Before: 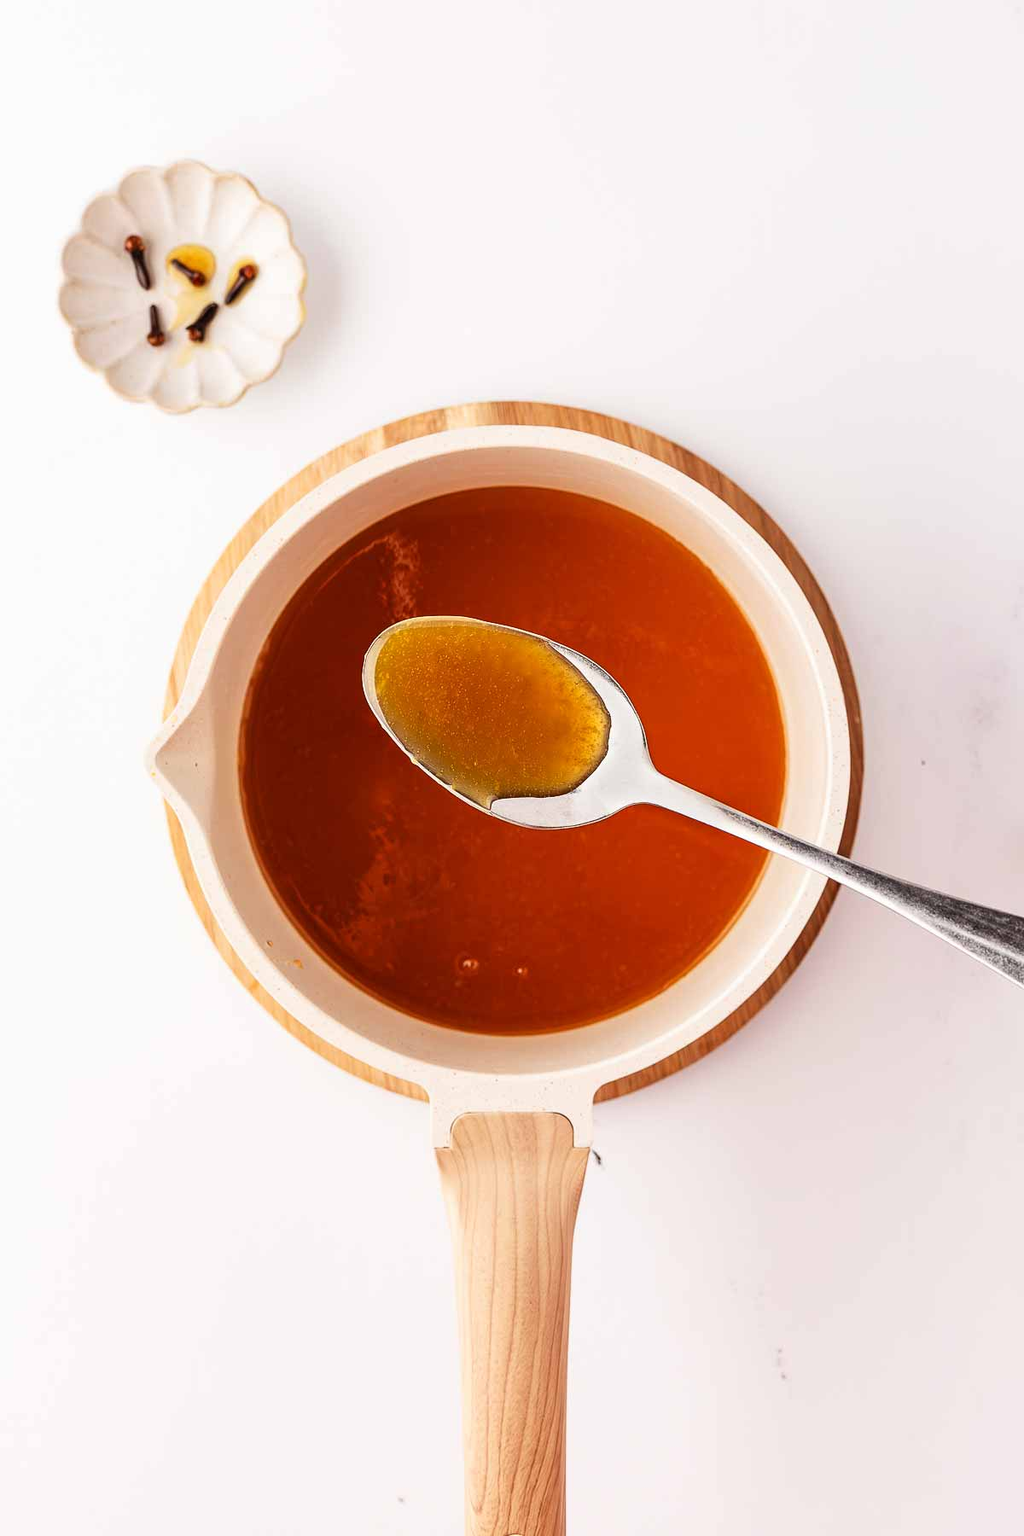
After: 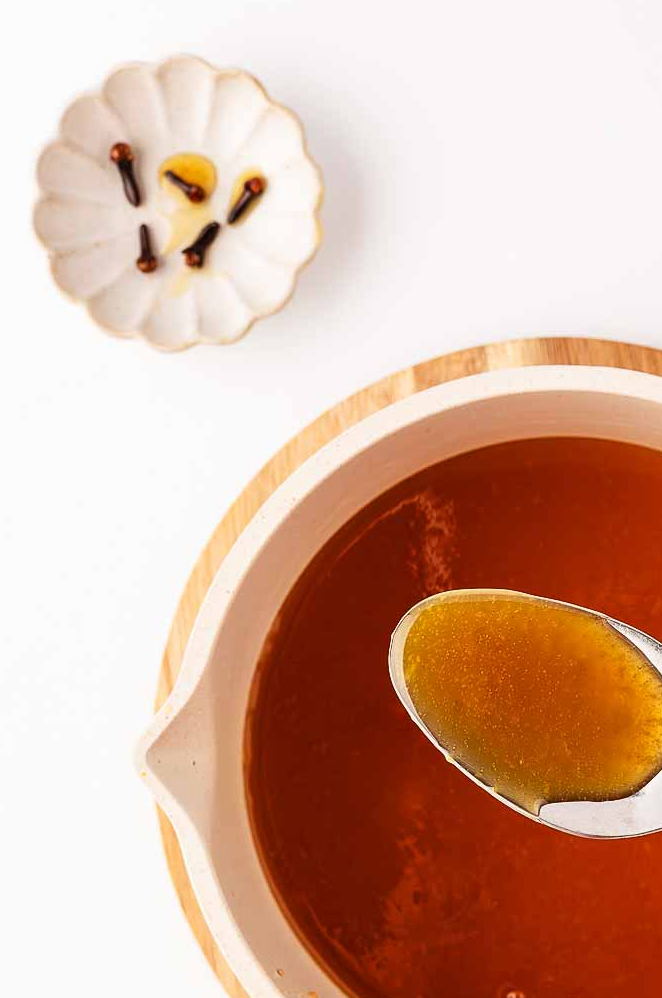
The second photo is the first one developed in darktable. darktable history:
crop and rotate: left 3.054%, top 7.415%, right 41.771%, bottom 37.131%
exposure: compensate highlight preservation false
